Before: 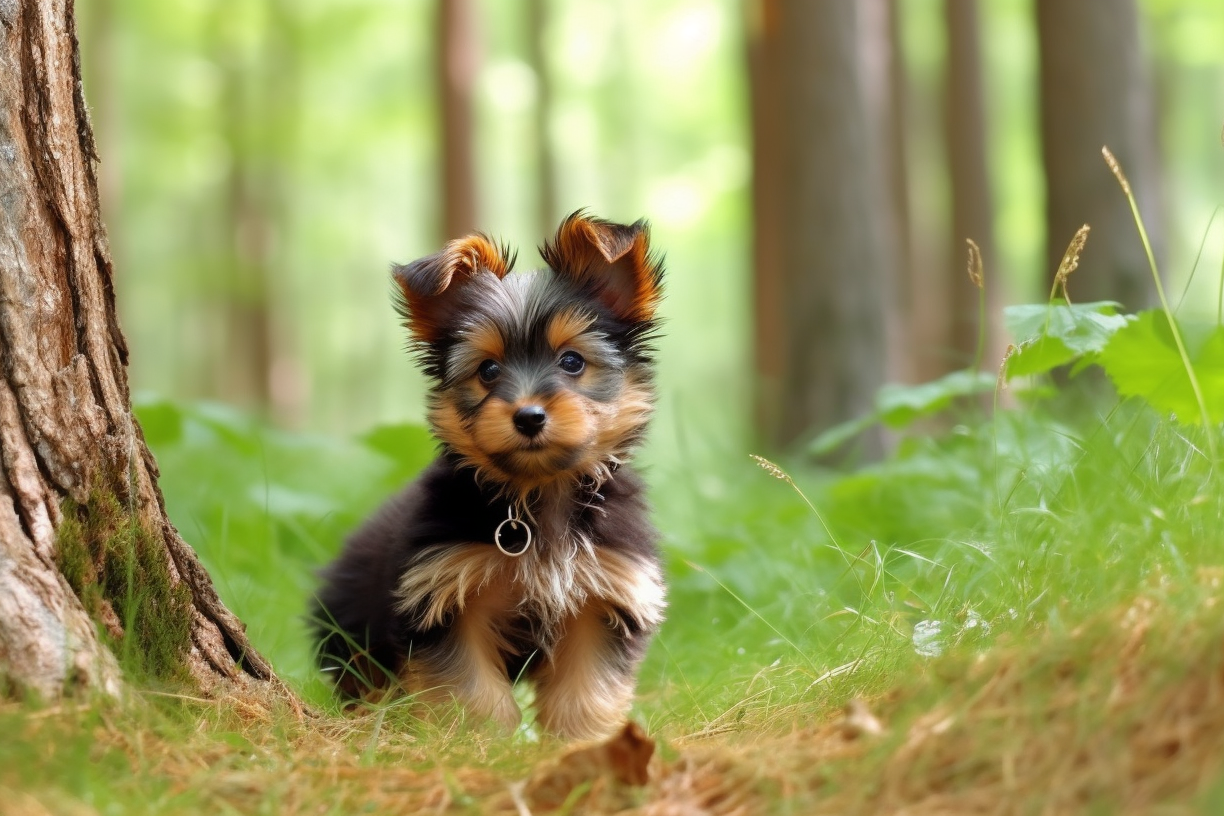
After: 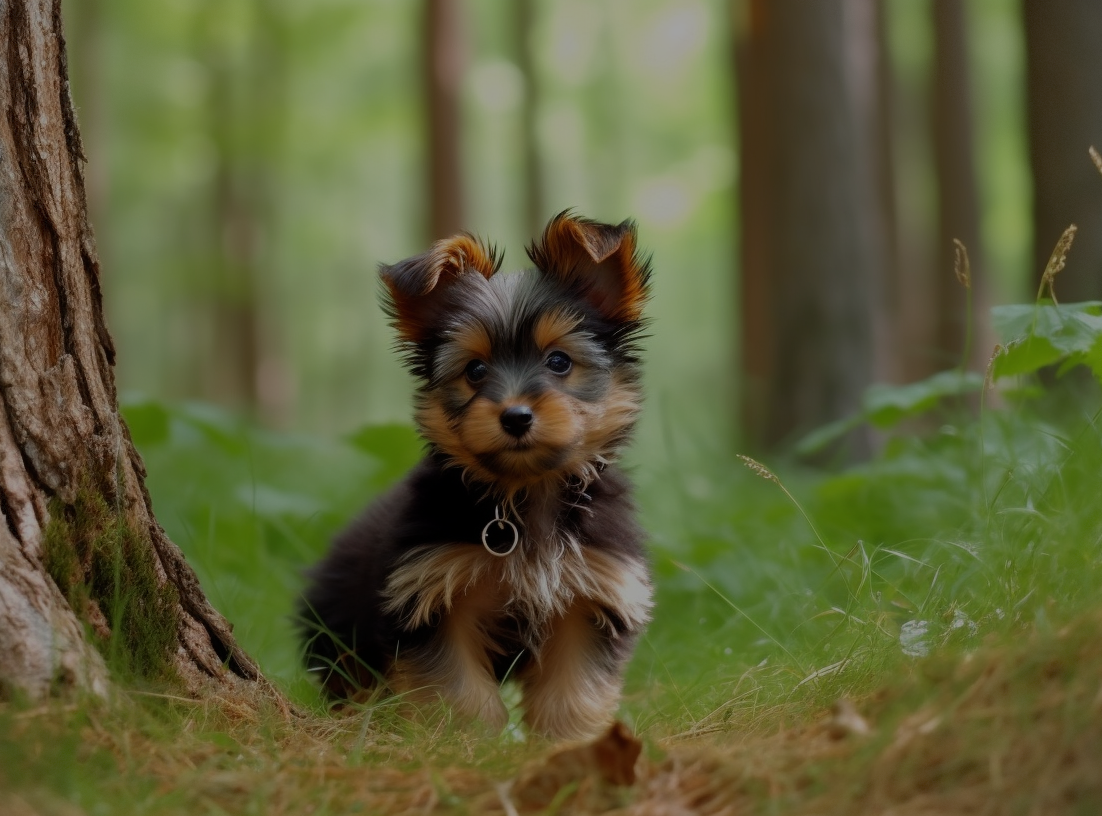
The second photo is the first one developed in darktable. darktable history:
exposure: exposure -1.468 EV, compensate highlight preservation false
crop and rotate: left 1.088%, right 8.807%
vignetting: fall-off start 100%, fall-off radius 71%, brightness -0.434, saturation -0.2, width/height ratio 1.178, dithering 8-bit output, unbound false
